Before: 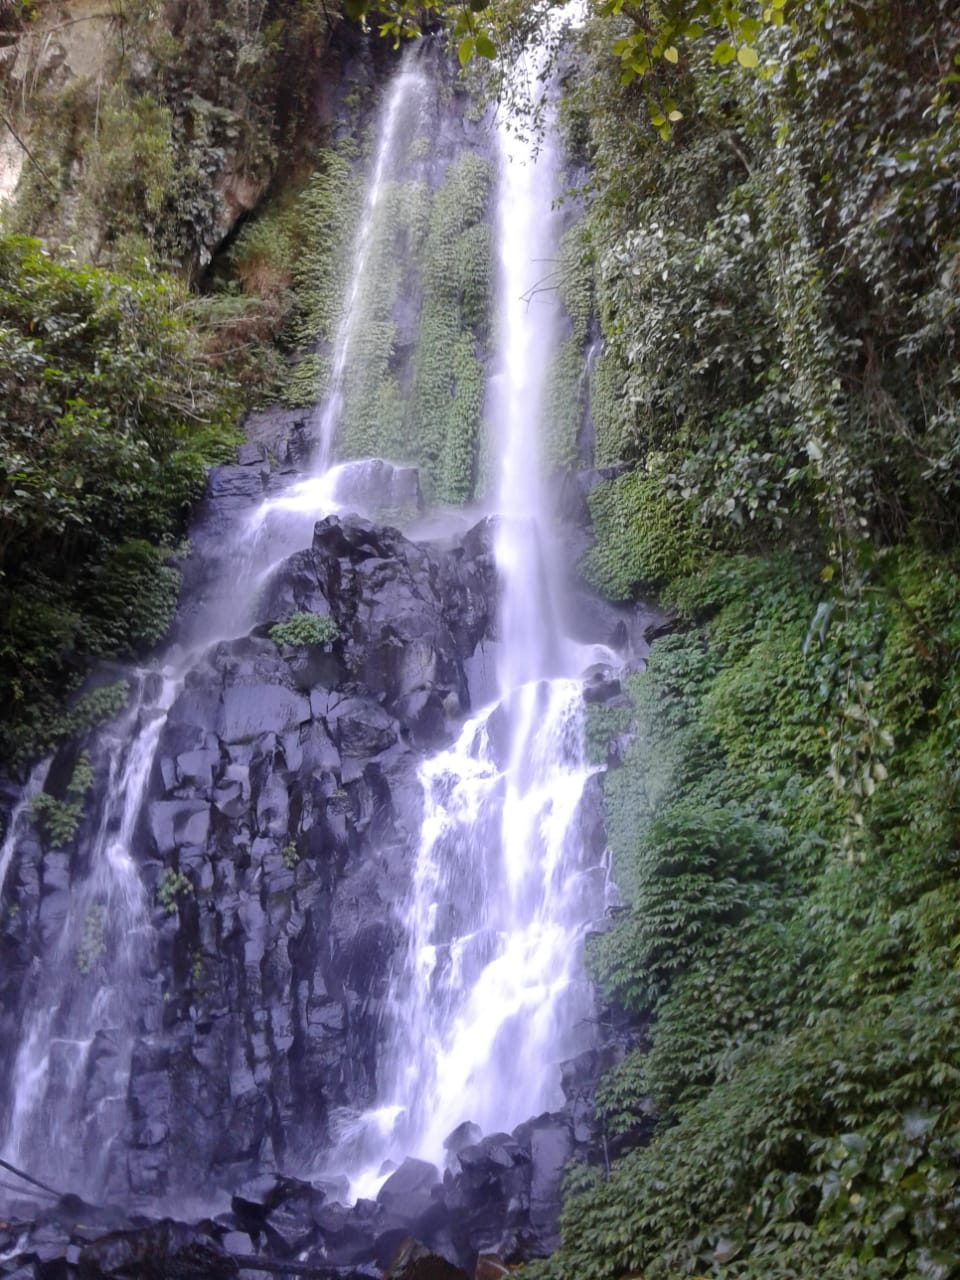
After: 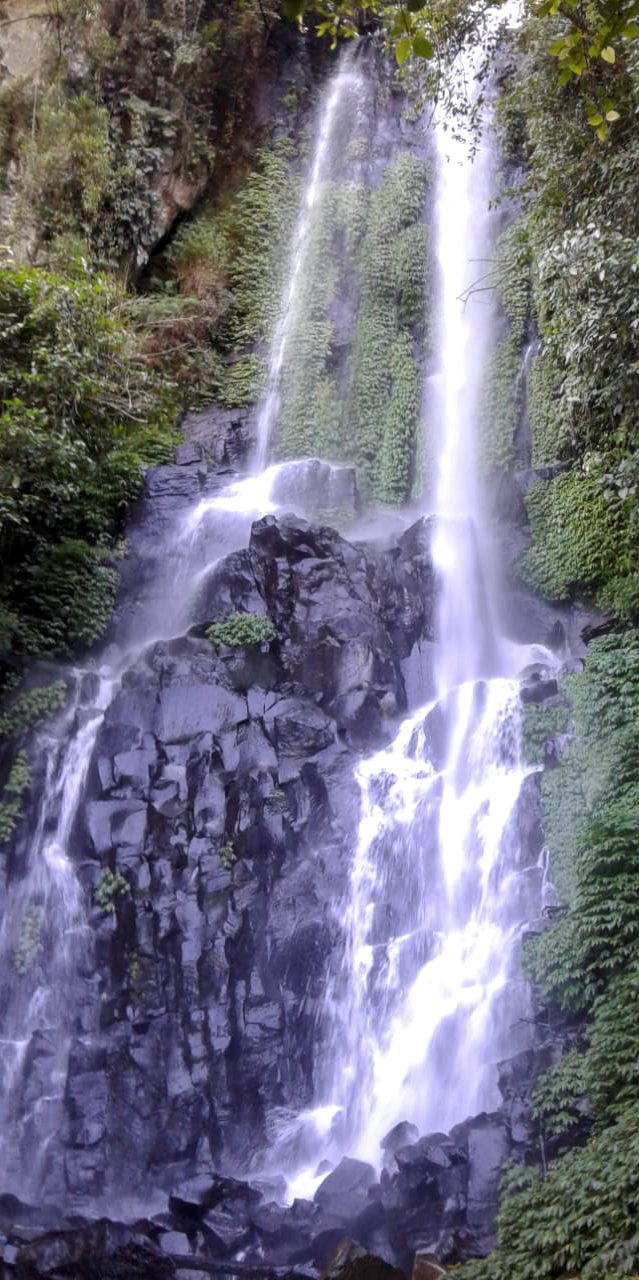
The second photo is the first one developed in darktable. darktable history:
local contrast: on, module defaults
crop and rotate: left 6.639%, right 26.697%
